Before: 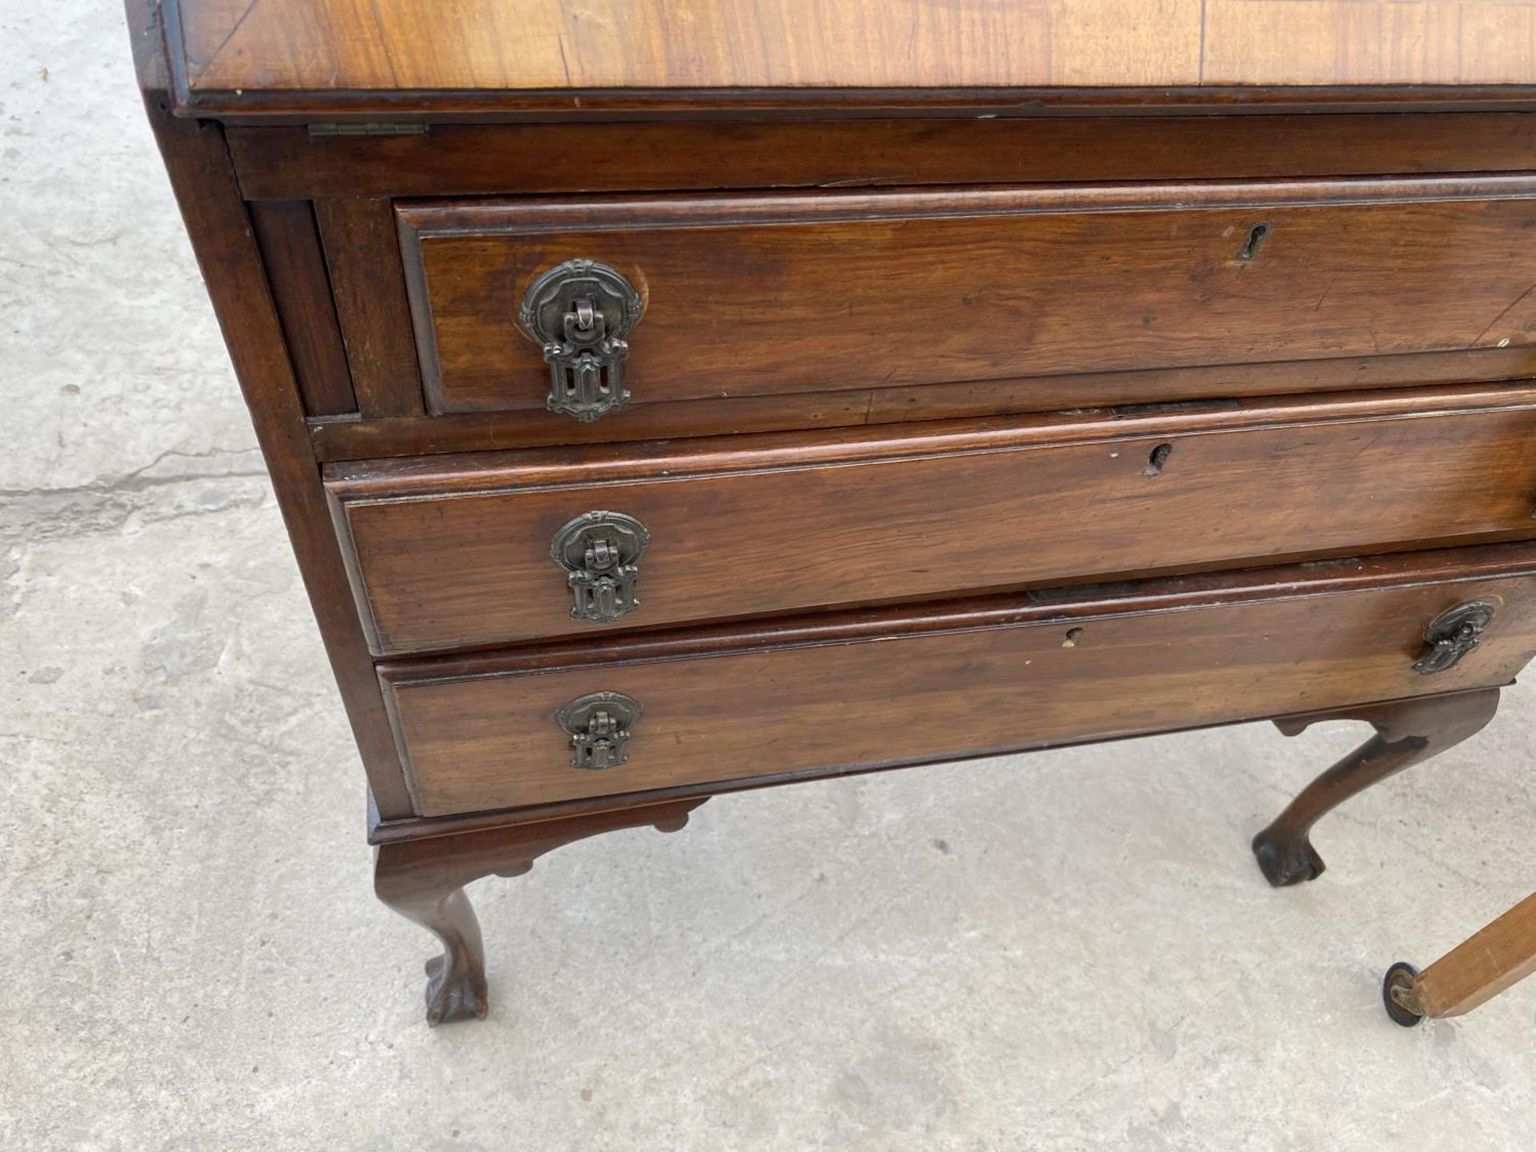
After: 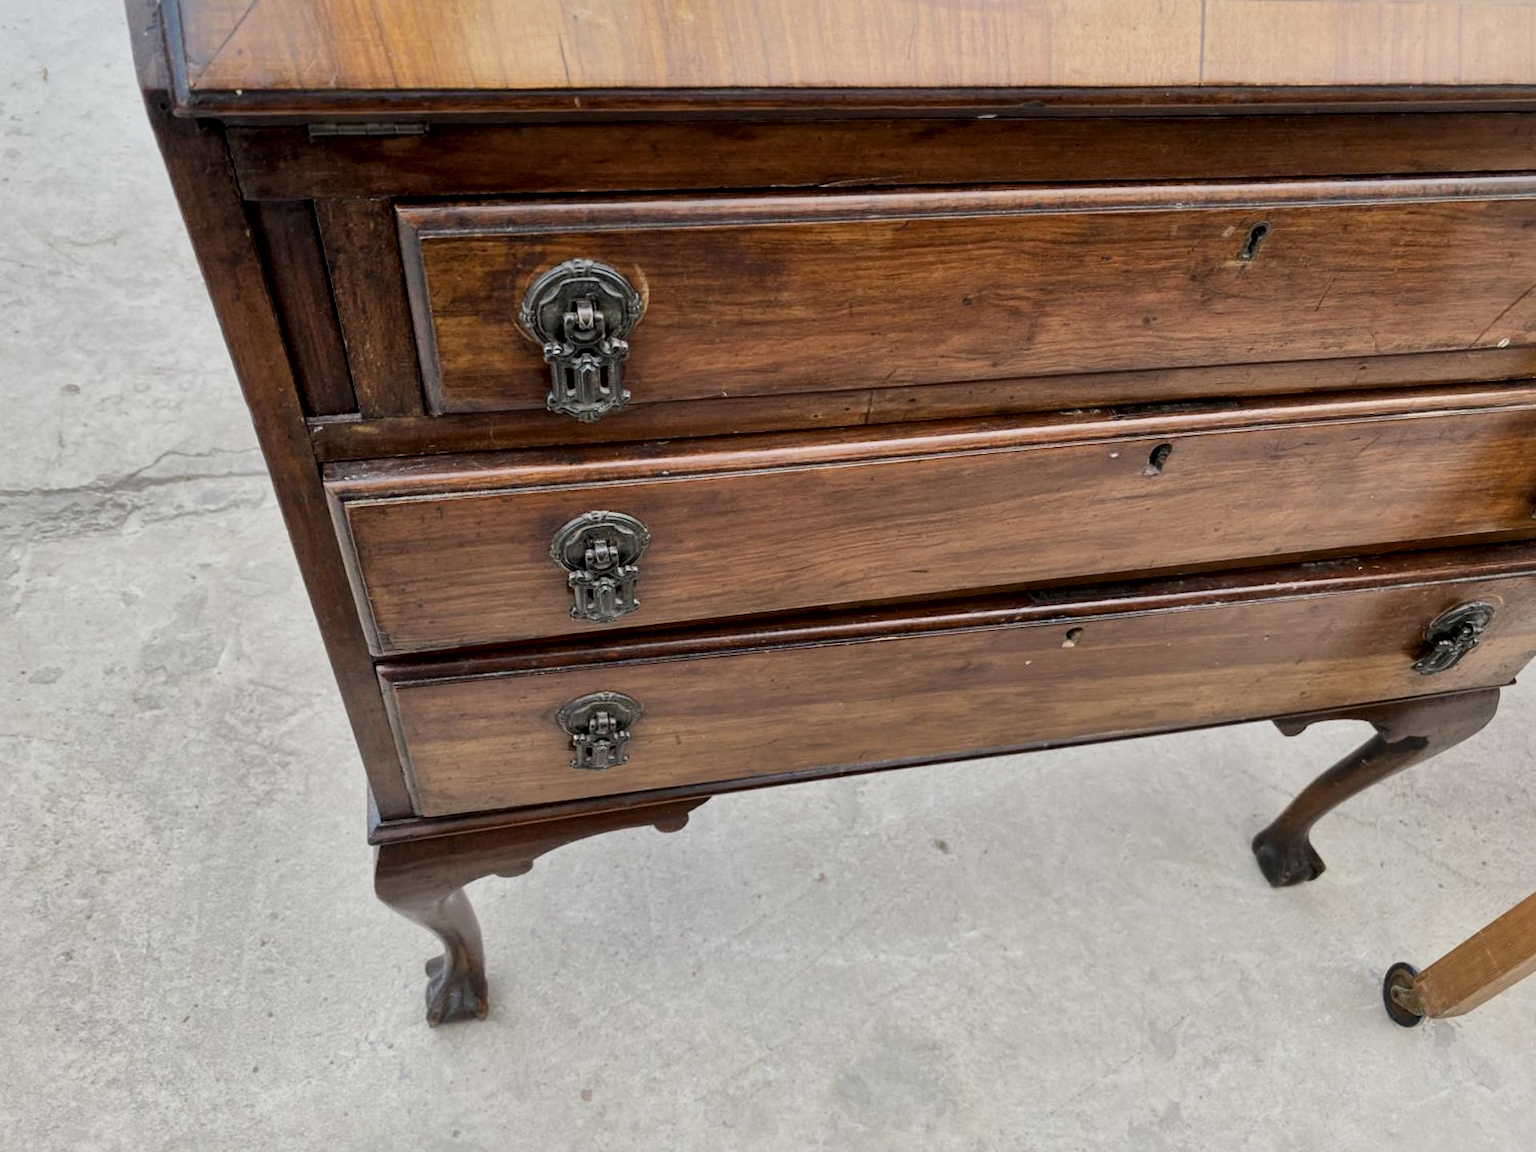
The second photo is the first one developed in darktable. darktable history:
levels: white 90.72%
local contrast: mode bilateral grid, contrast 25, coarseness 60, detail 152%, midtone range 0.2
filmic rgb: black relative exposure -7.65 EV, white relative exposure 4.56 EV, hardness 3.61
